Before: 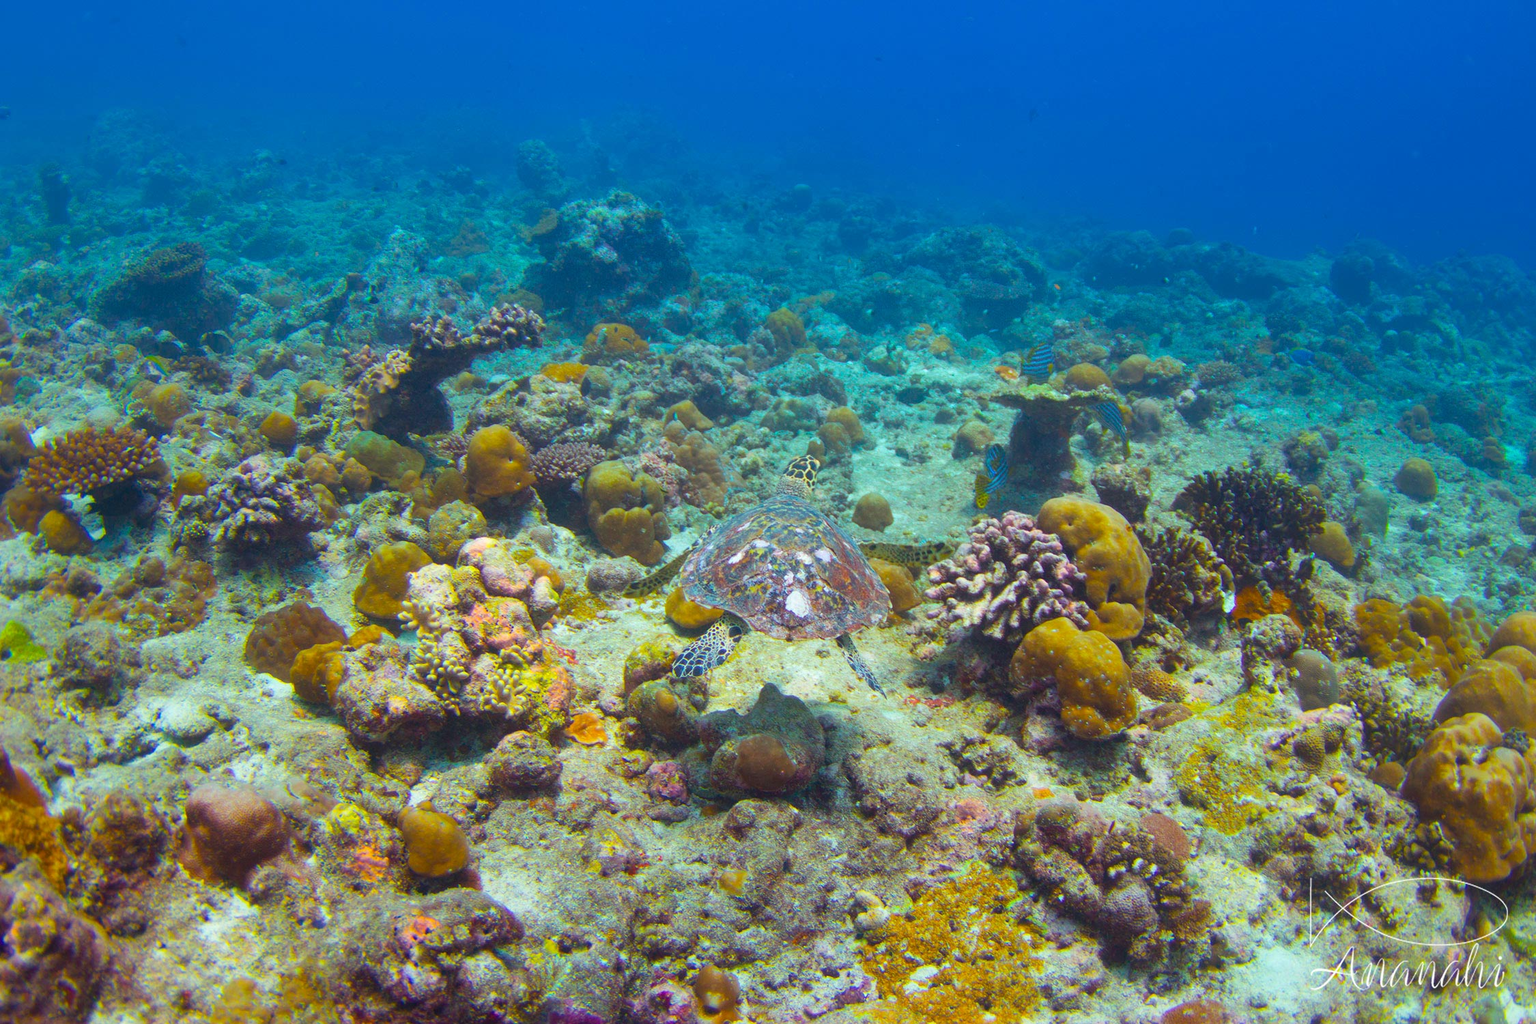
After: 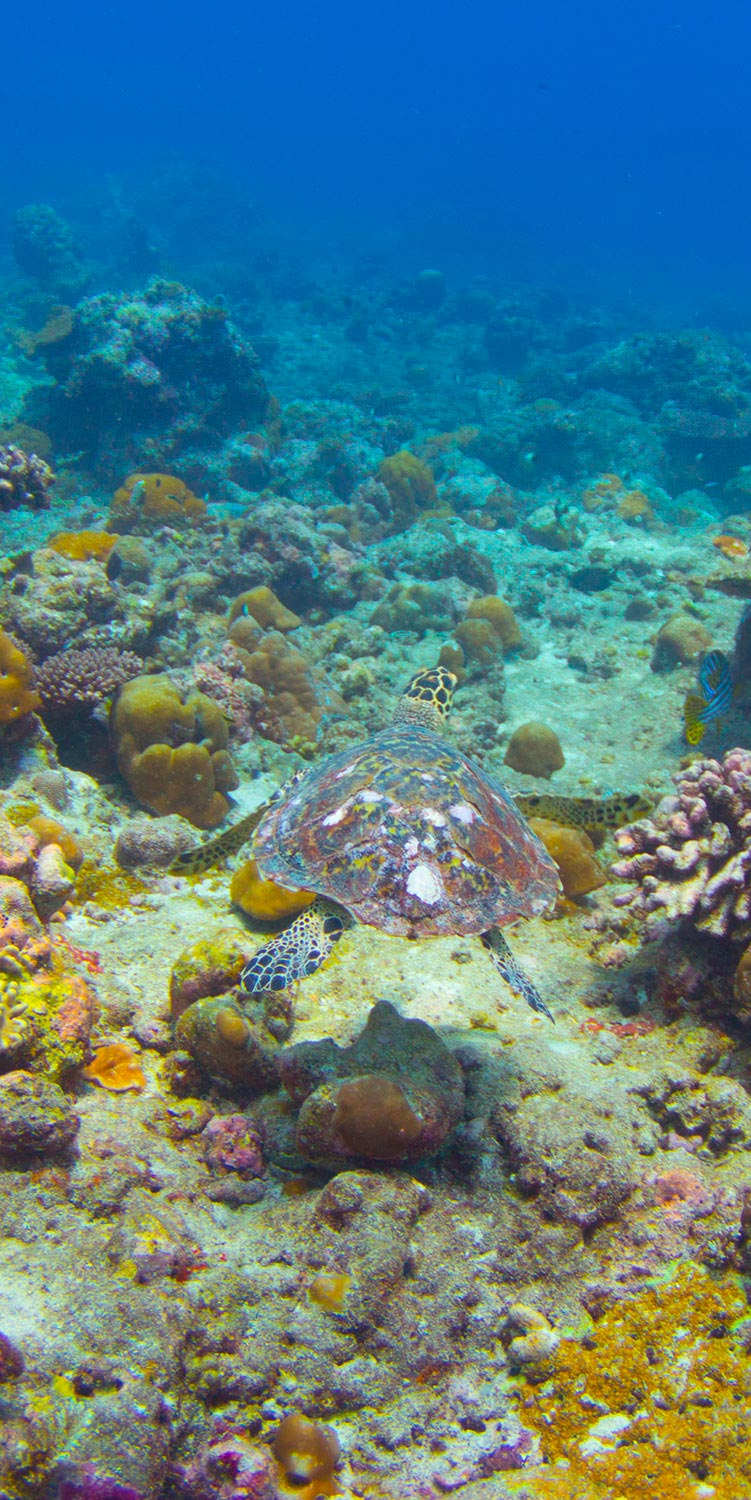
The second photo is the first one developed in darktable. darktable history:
crop: left 33.104%, right 33.501%
